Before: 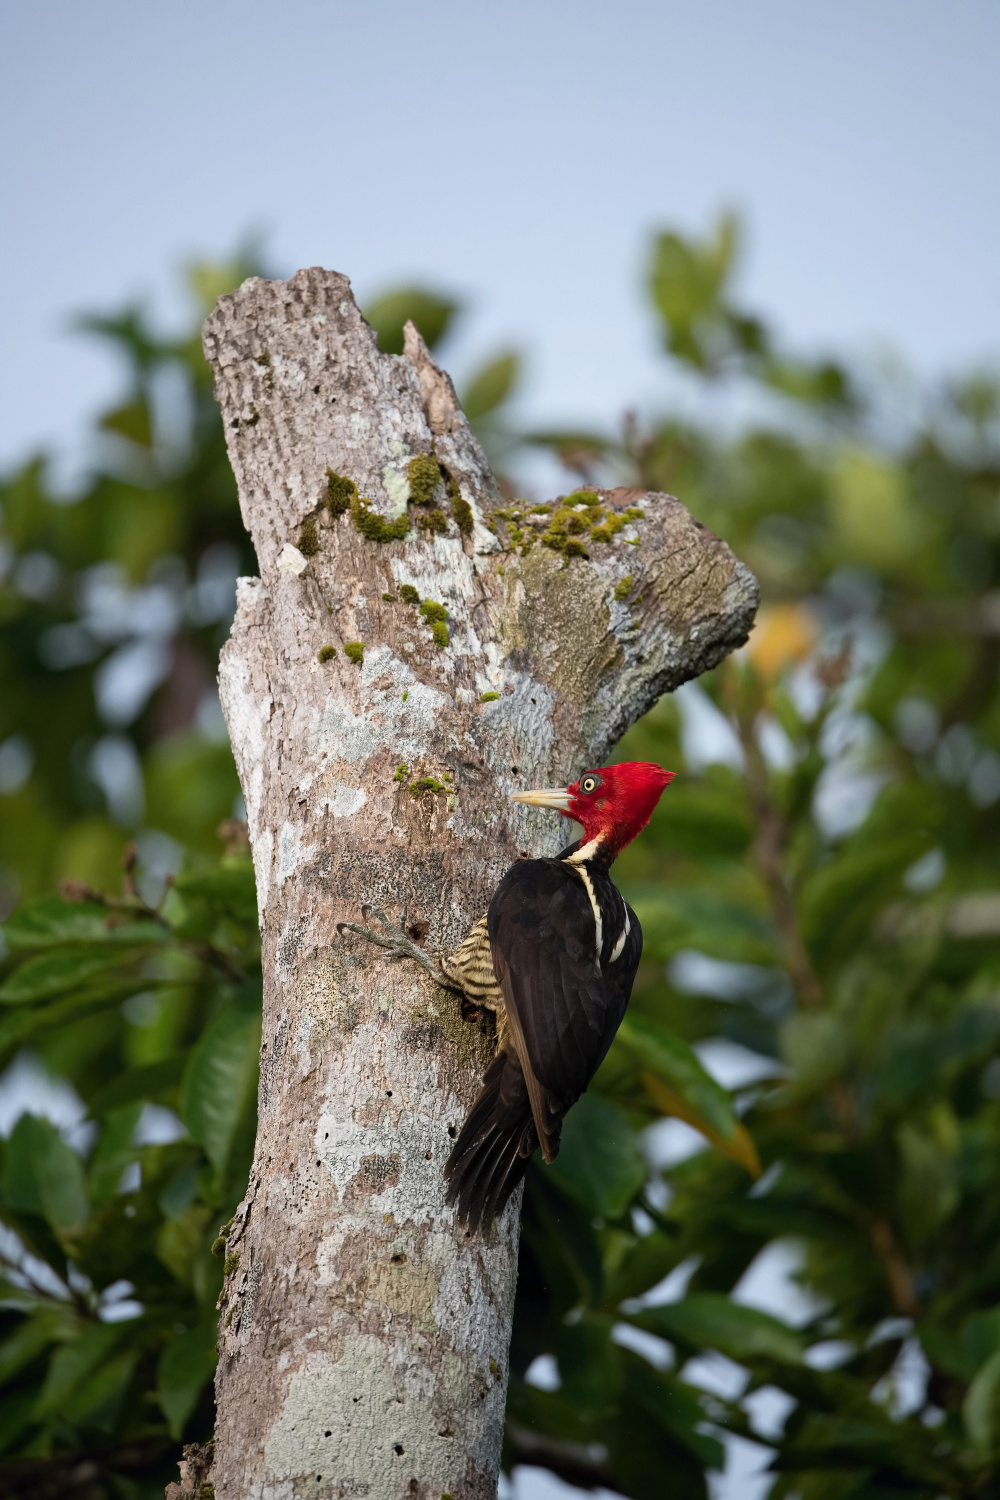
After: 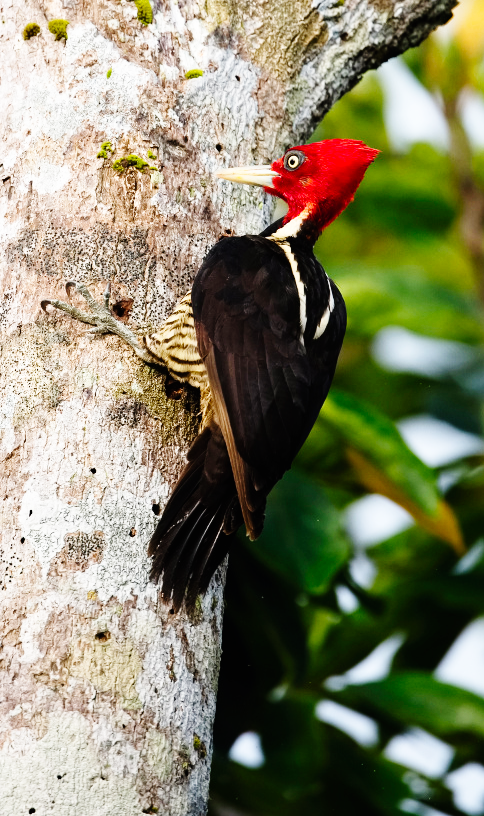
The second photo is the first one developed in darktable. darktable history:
crop: left 29.606%, top 41.586%, right 20.928%, bottom 3.502%
base curve: curves: ch0 [(0, 0) (0, 0) (0.002, 0.001) (0.008, 0.003) (0.019, 0.011) (0.037, 0.037) (0.064, 0.11) (0.102, 0.232) (0.152, 0.379) (0.216, 0.524) (0.296, 0.665) (0.394, 0.789) (0.512, 0.881) (0.651, 0.945) (0.813, 0.986) (1, 1)], preserve colors none
